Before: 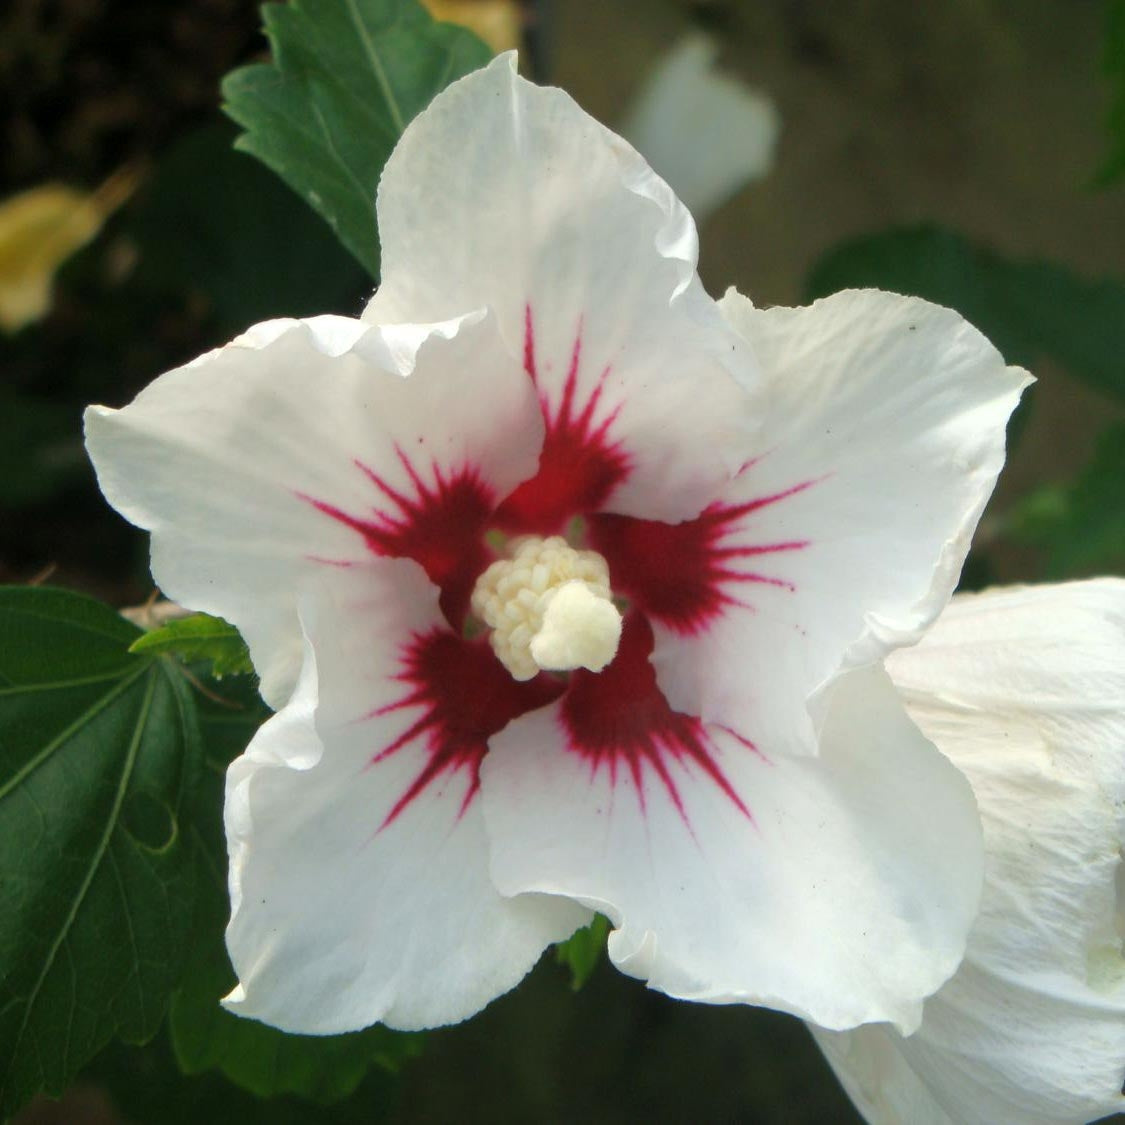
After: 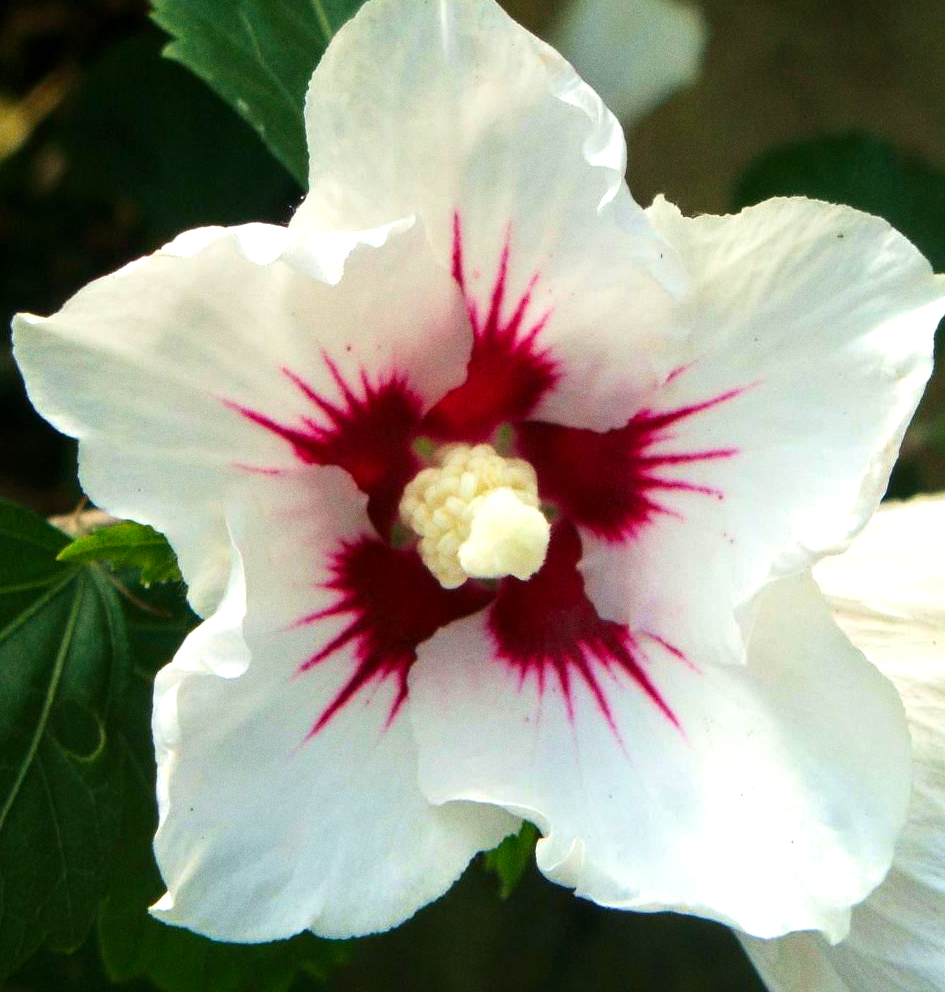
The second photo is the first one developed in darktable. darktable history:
crop: left 6.446%, top 8.188%, right 9.538%, bottom 3.548%
grain: on, module defaults
contrast equalizer: octaves 7, y [[0.6 ×6], [0.55 ×6], [0 ×6], [0 ×6], [0 ×6]], mix 0.29
velvia: on, module defaults
tone equalizer: -8 EV -0.417 EV, -7 EV -0.389 EV, -6 EV -0.333 EV, -5 EV -0.222 EV, -3 EV 0.222 EV, -2 EV 0.333 EV, -1 EV 0.389 EV, +0 EV 0.417 EV, edges refinement/feathering 500, mask exposure compensation -1.57 EV, preserve details no
contrast brightness saturation: contrast 0.08, saturation 0.2
